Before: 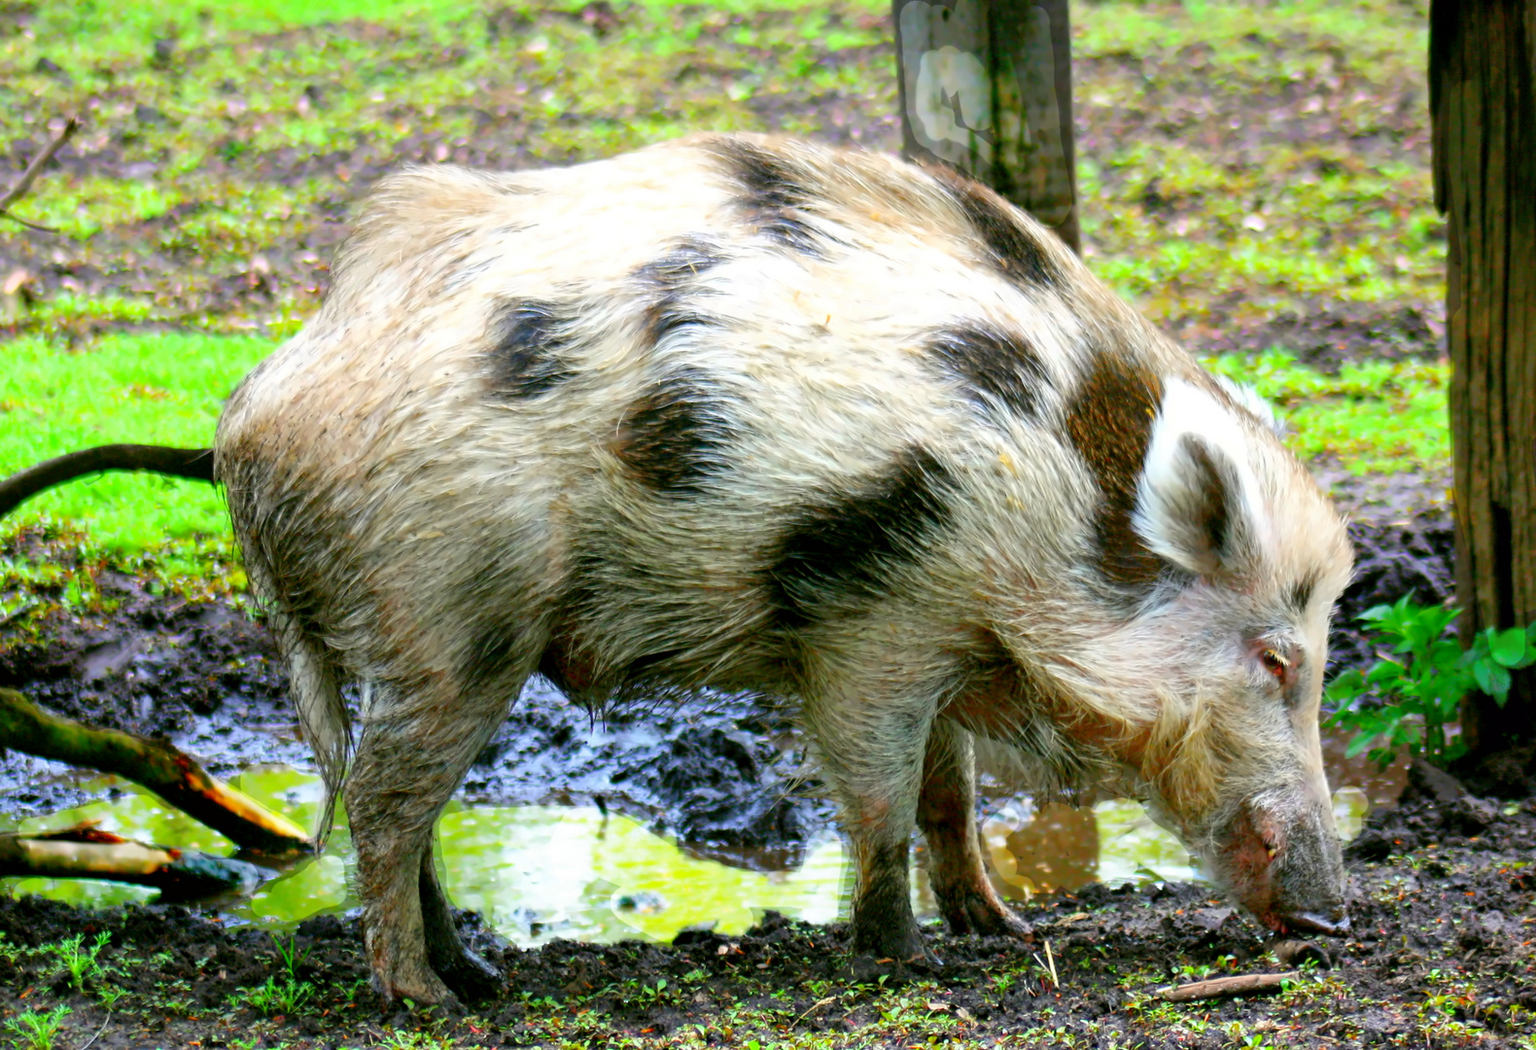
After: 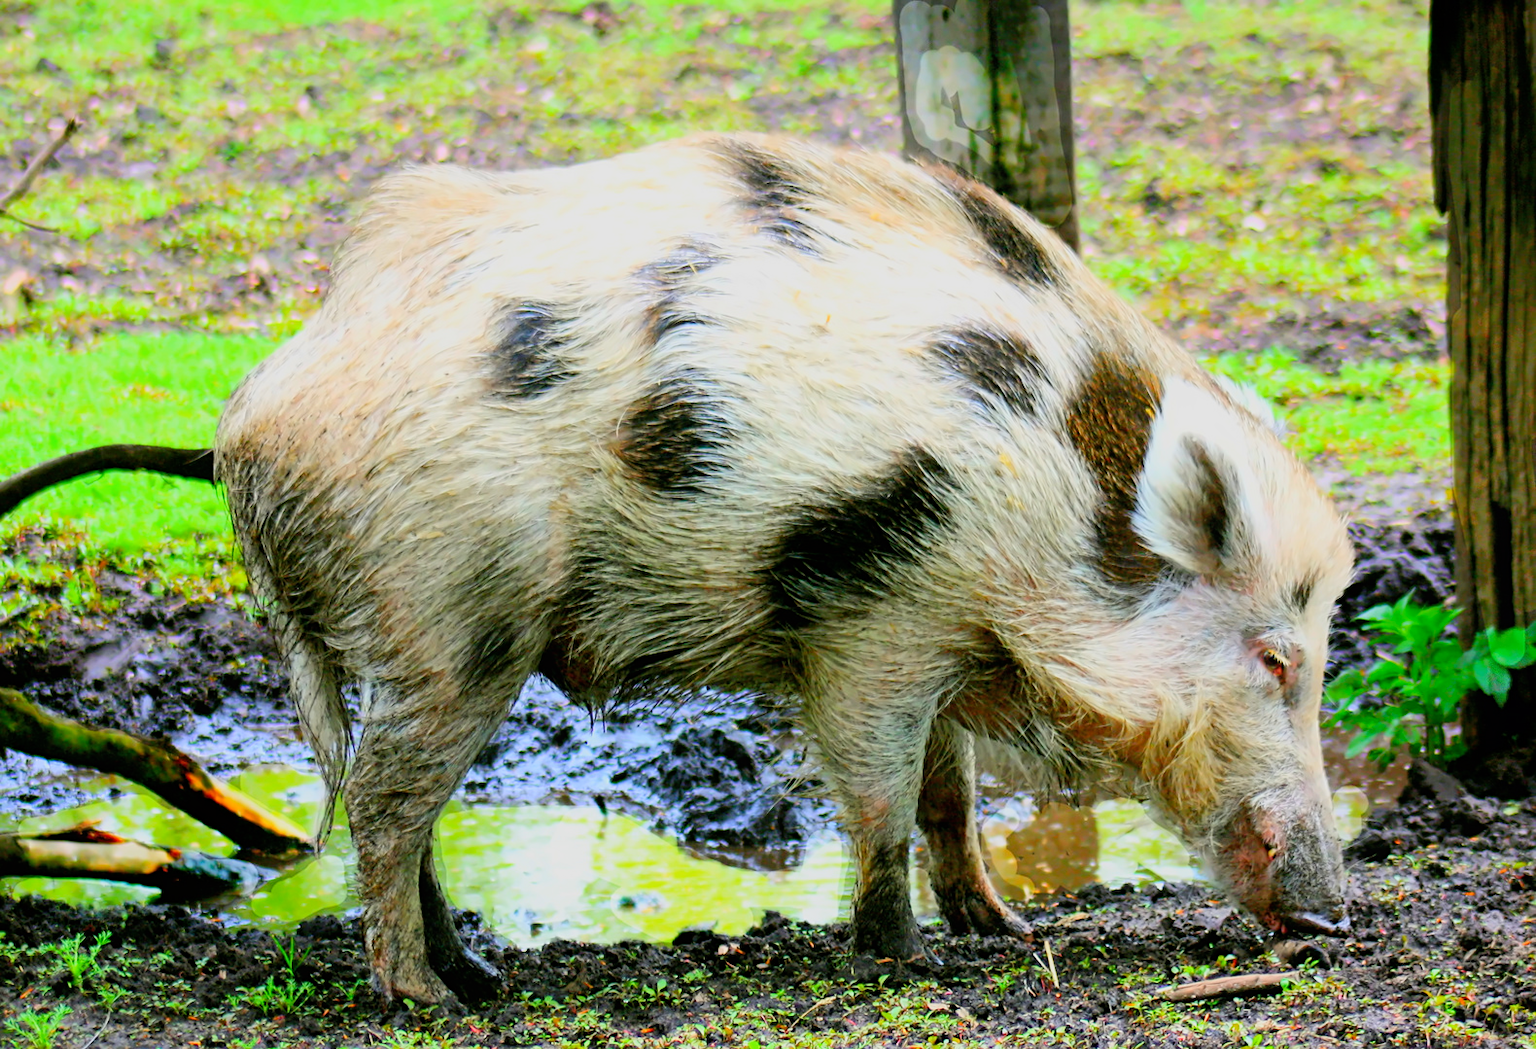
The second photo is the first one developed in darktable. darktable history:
sharpen: amount 0.205
tone curve: curves: ch0 [(0, 0) (0.048, 0.024) (0.099, 0.082) (0.227, 0.255) (0.407, 0.482) (0.543, 0.634) (0.719, 0.77) (0.837, 0.843) (1, 0.906)]; ch1 [(0, 0) (0.3, 0.268) (0.404, 0.374) (0.475, 0.463) (0.501, 0.499) (0.514, 0.502) (0.551, 0.541) (0.643, 0.648) (0.682, 0.674) (0.802, 0.812) (1, 1)]; ch2 [(0, 0) (0.259, 0.207) (0.323, 0.311) (0.364, 0.368) (0.442, 0.461) (0.498, 0.498) (0.531, 0.528) (0.581, 0.602) (0.629, 0.659) (0.768, 0.728) (1, 1)], color space Lab, linked channels, preserve colors none
contrast equalizer: y [[0.5, 0.5, 0.472, 0.5, 0.5, 0.5], [0.5 ×6], [0.5 ×6], [0 ×6], [0 ×6]]
